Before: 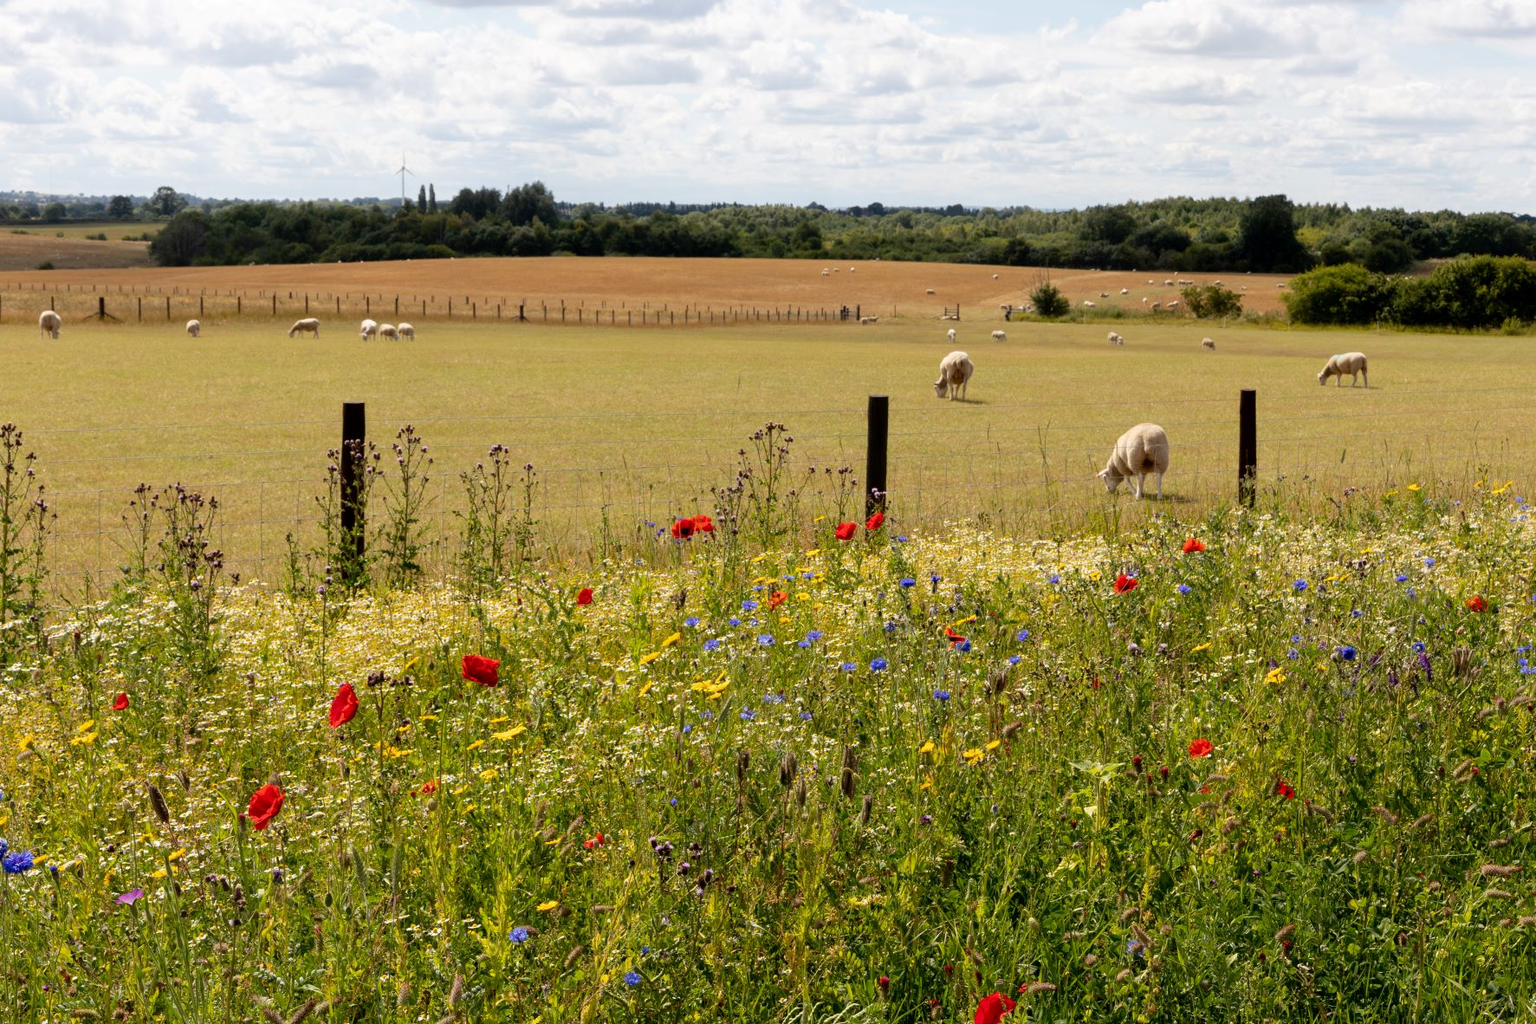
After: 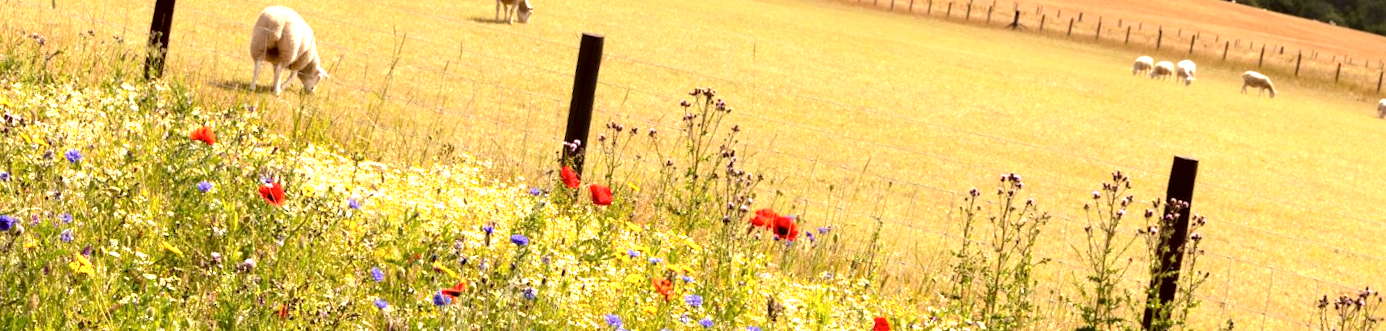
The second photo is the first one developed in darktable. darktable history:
crop and rotate: angle 16.12°, top 30.835%, bottom 35.653%
color correction: highlights a* 6.27, highlights b* 8.19, shadows a* 5.94, shadows b* 7.23, saturation 0.9
exposure: exposure 1.2 EV, compensate highlight preservation false
rotate and perspective: rotation 5.12°, automatic cropping off
